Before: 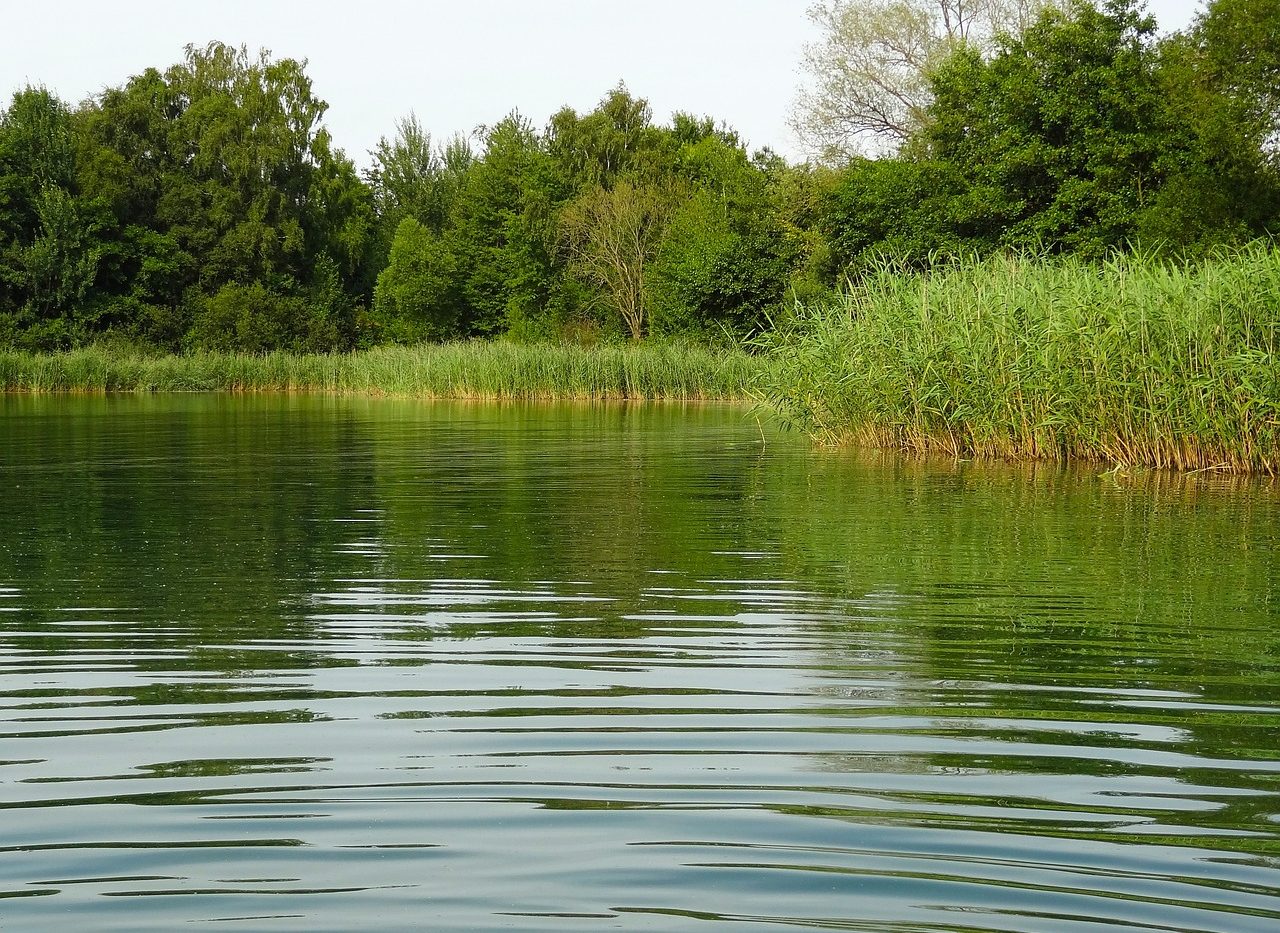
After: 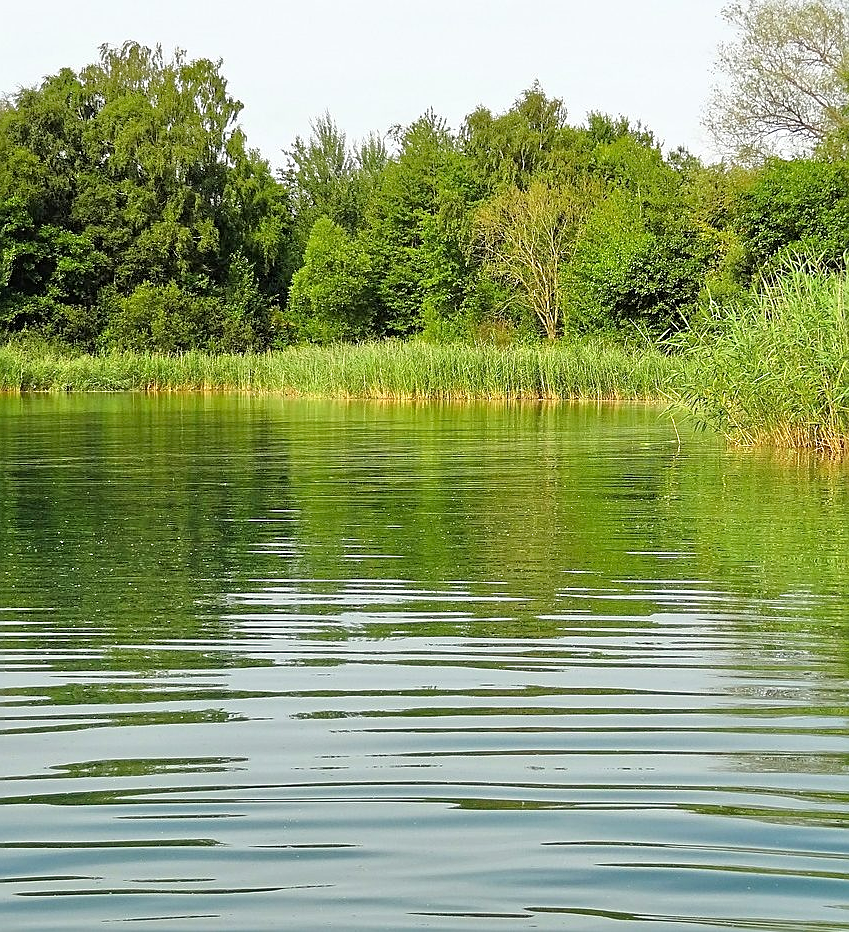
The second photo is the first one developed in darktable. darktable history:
sharpen: on, module defaults
crop and rotate: left 6.68%, right 26.939%
tone equalizer: -7 EV 0.156 EV, -6 EV 0.618 EV, -5 EV 1.17 EV, -4 EV 1.32 EV, -3 EV 1.18 EV, -2 EV 0.6 EV, -1 EV 0.153 EV, mask exposure compensation -0.486 EV
